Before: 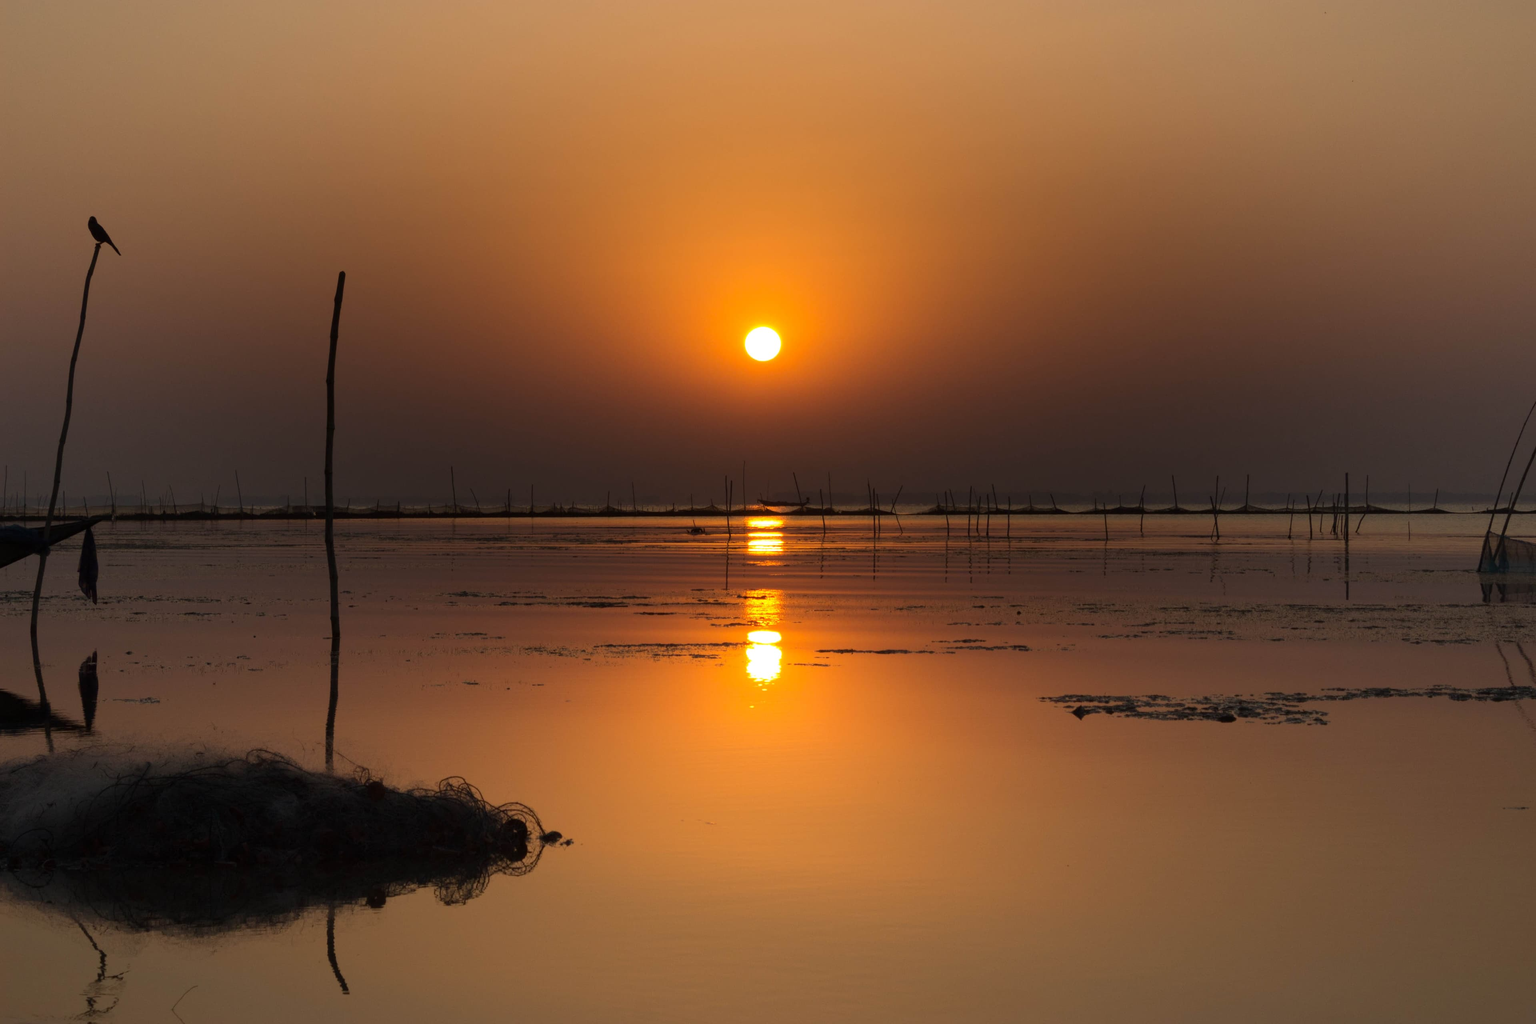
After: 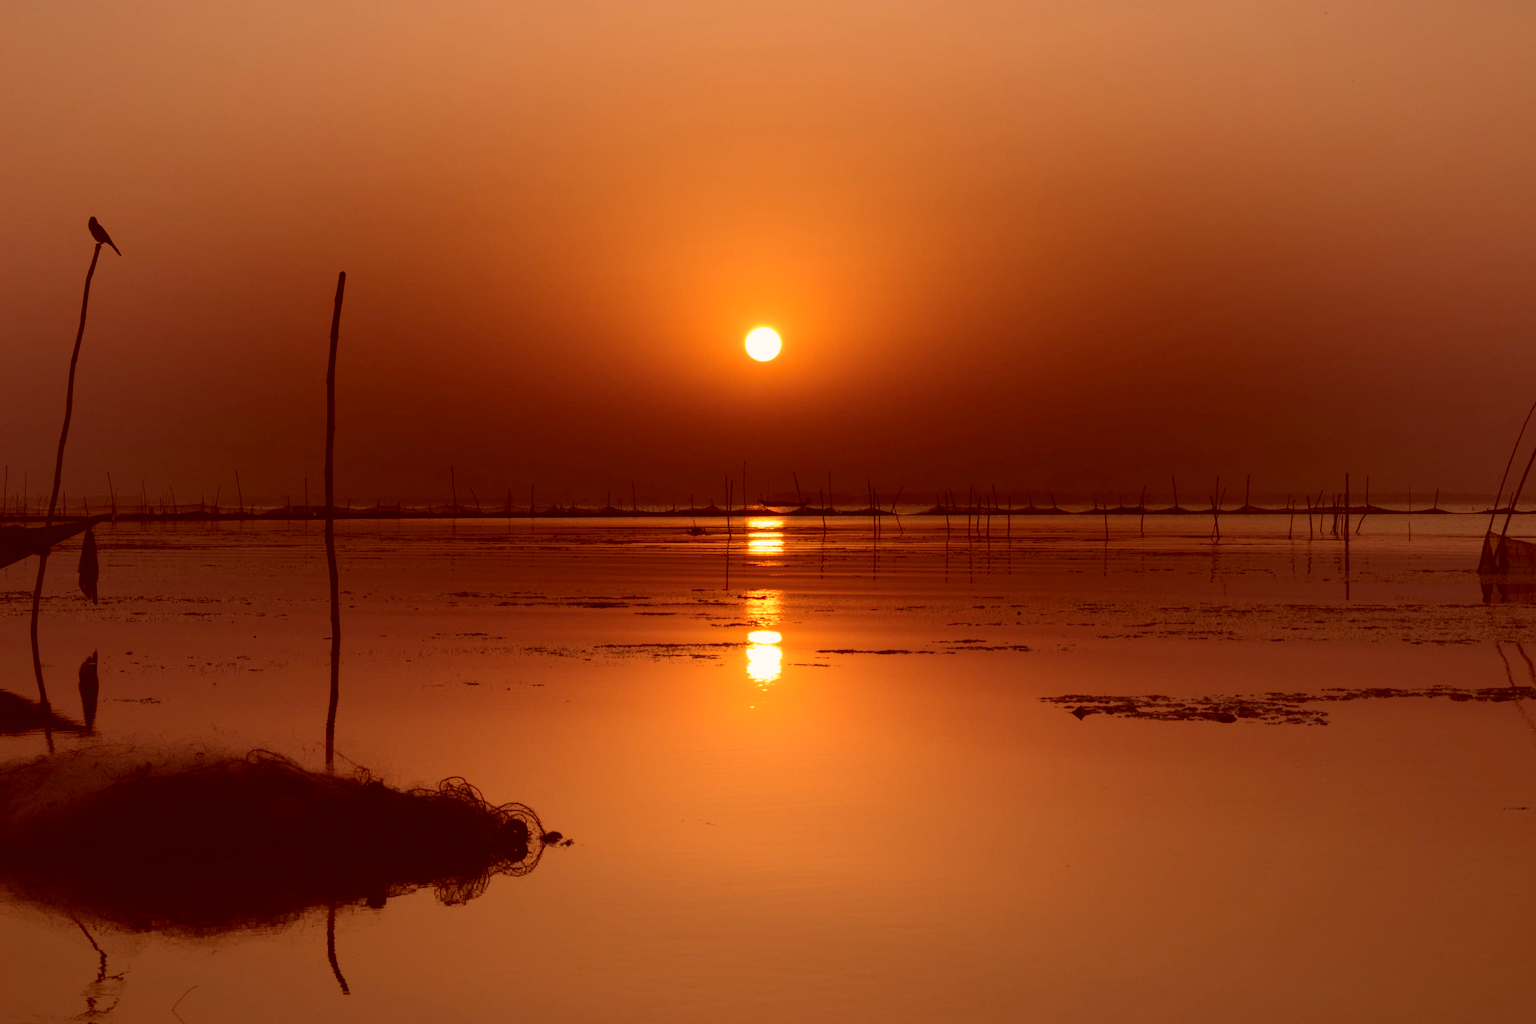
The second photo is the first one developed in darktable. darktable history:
color correction: highlights a* 9.27, highlights b* 8.91, shadows a* 39.6, shadows b* 39.8, saturation 0.79
